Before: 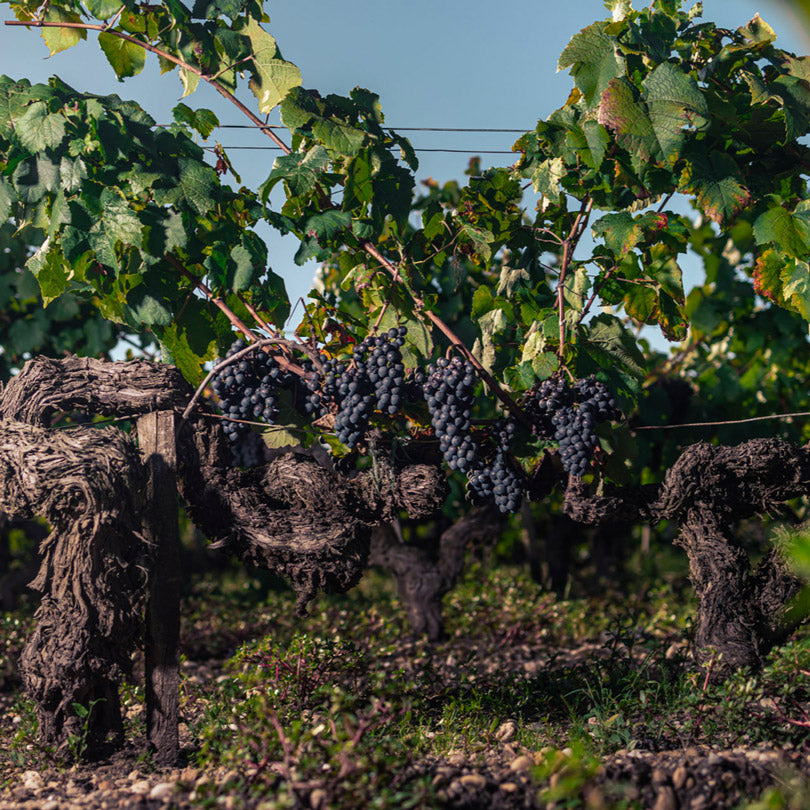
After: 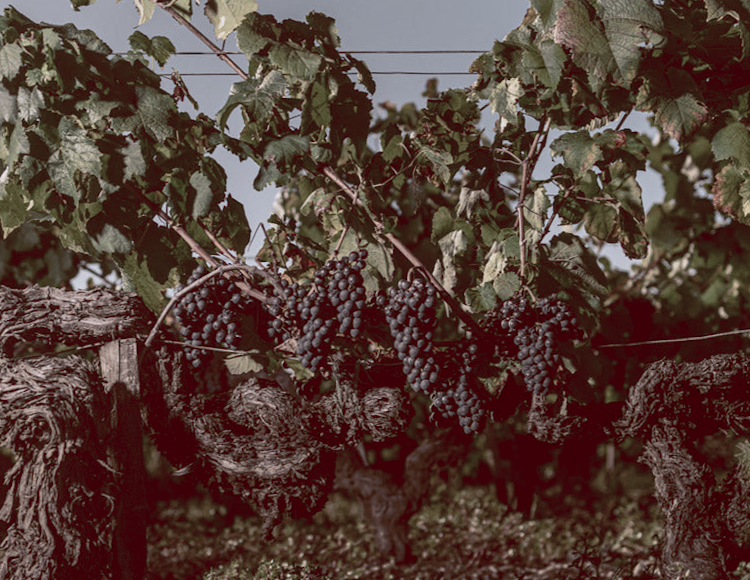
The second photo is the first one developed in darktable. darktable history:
white balance: red 1.004, blue 1.096
crop: left 5.596%, top 10.314%, right 3.534%, bottom 19.395%
rotate and perspective: rotation -1.17°, automatic cropping off
color balance rgb: shadows lift › luminance 1%, shadows lift › chroma 0.2%, shadows lift › hue 20°, power › luminance 1%, power › chroma 0.4%, power › hue 34°, highlights gain › luminance 0.8%, highlights gain › chroma 0.4%, highlights gain › hue 44°, global offset › chroma 0.4%, global offset › hue 34°, white fulcrum 0.08 EV, linear chroma grading › shadows -7%, linear chroma grading › highlights -7%, linear chroma grading › global chroma -10%, linear chroma grading › mid-tones -8%, perceptual saturation grading › global saturation -28%, perceptual saturation grading › highlights -20%, perceptual saturation grading › mid-tones -24%, perceptual saturation grading › shadows -24%, perceptual brilliance grading › global brilliance -1%, perceptual brilliance grading › highlights -1%, perceptual brilliance grading › mid-tones -1%, perceptual brilliance grading › shadows -1%, global vibrance -17%, contrast -6%
exposure: exposure -0.151 EV, compensate highlight preservation false
